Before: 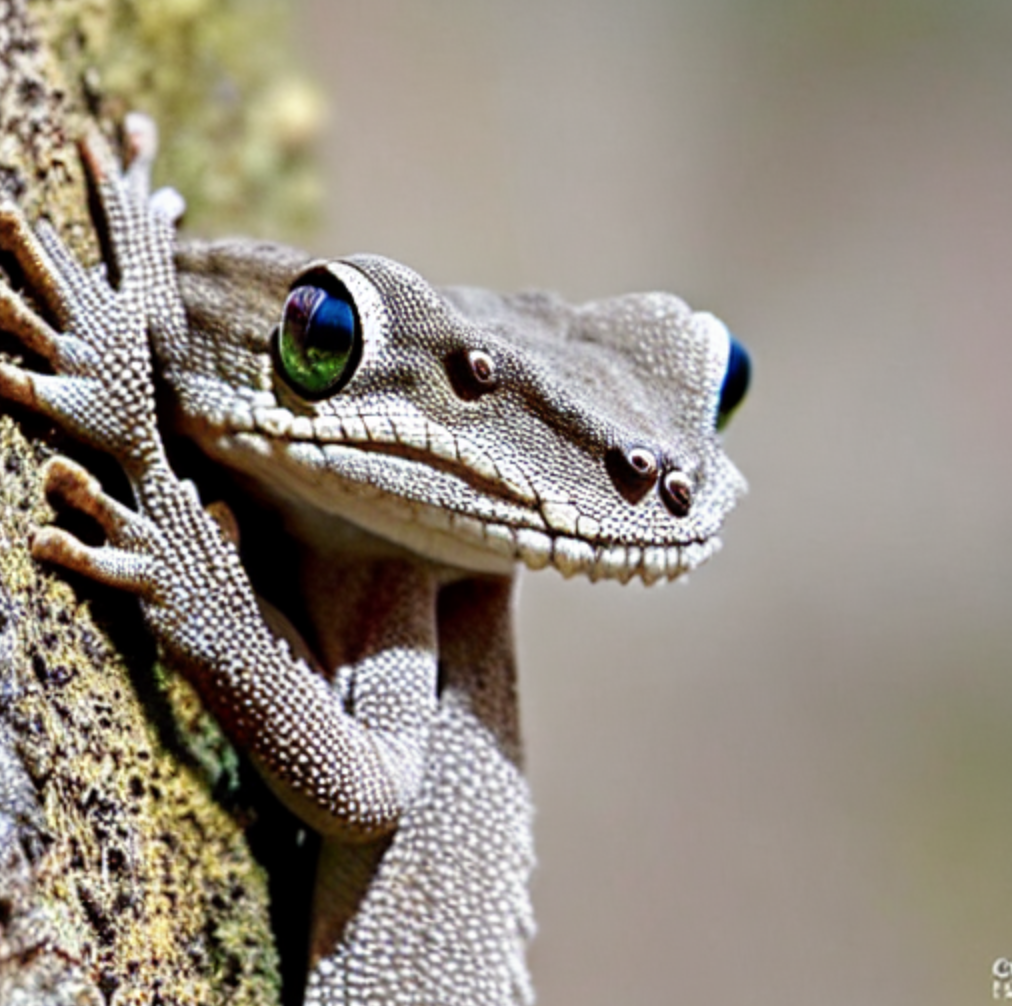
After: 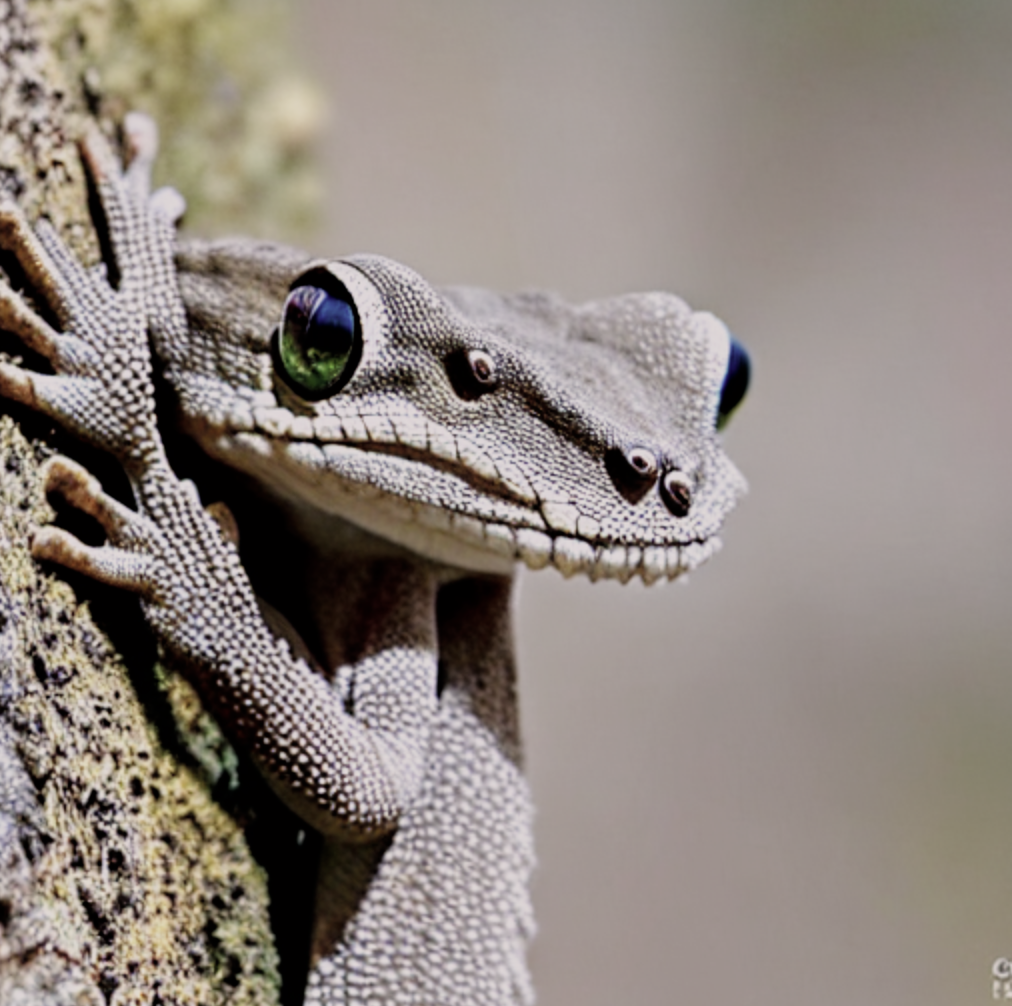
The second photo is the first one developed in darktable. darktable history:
filmic rgb: hardness 4.17
color correction: highlights a* 5.59, highlights b* 5.24, saturation 0.68
tone equalizer: on, module defaults
white balance: red 0.976, blue 1.04
